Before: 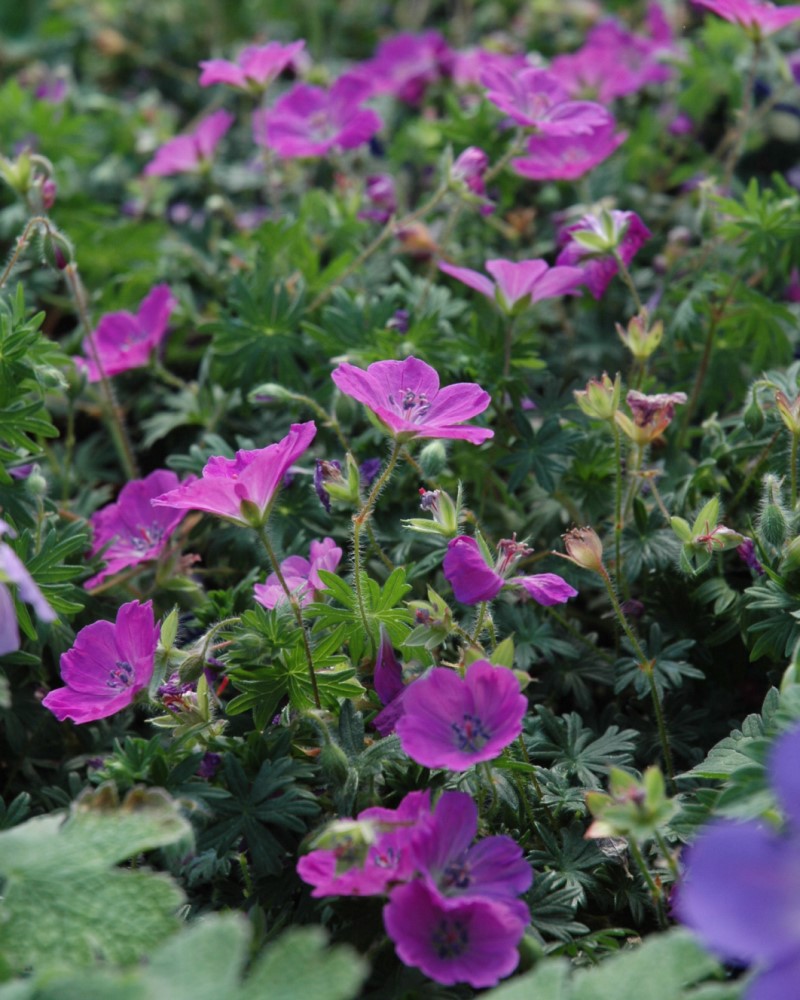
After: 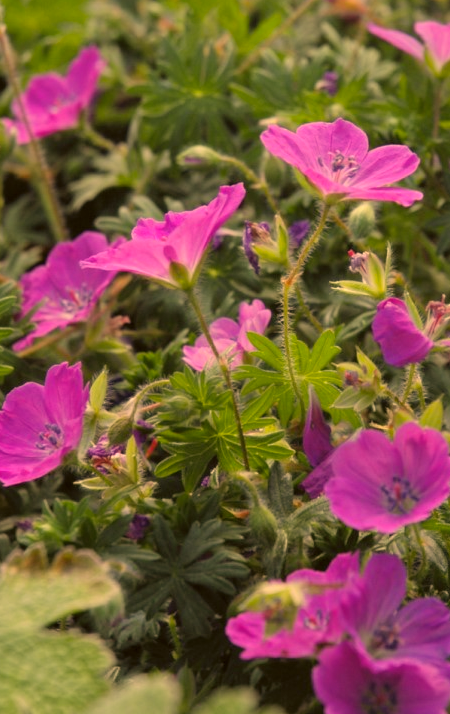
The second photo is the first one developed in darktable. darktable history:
crop: left 8.966%, top 23.852%, right 34.699%, bottom 4.703%
color correction: highlights a* 17.94, highlights b* 35.39, shadows a* 1.48, shadows b* 6.42, saturation 1.01
contrast brightness saturation: brightness 0.13
